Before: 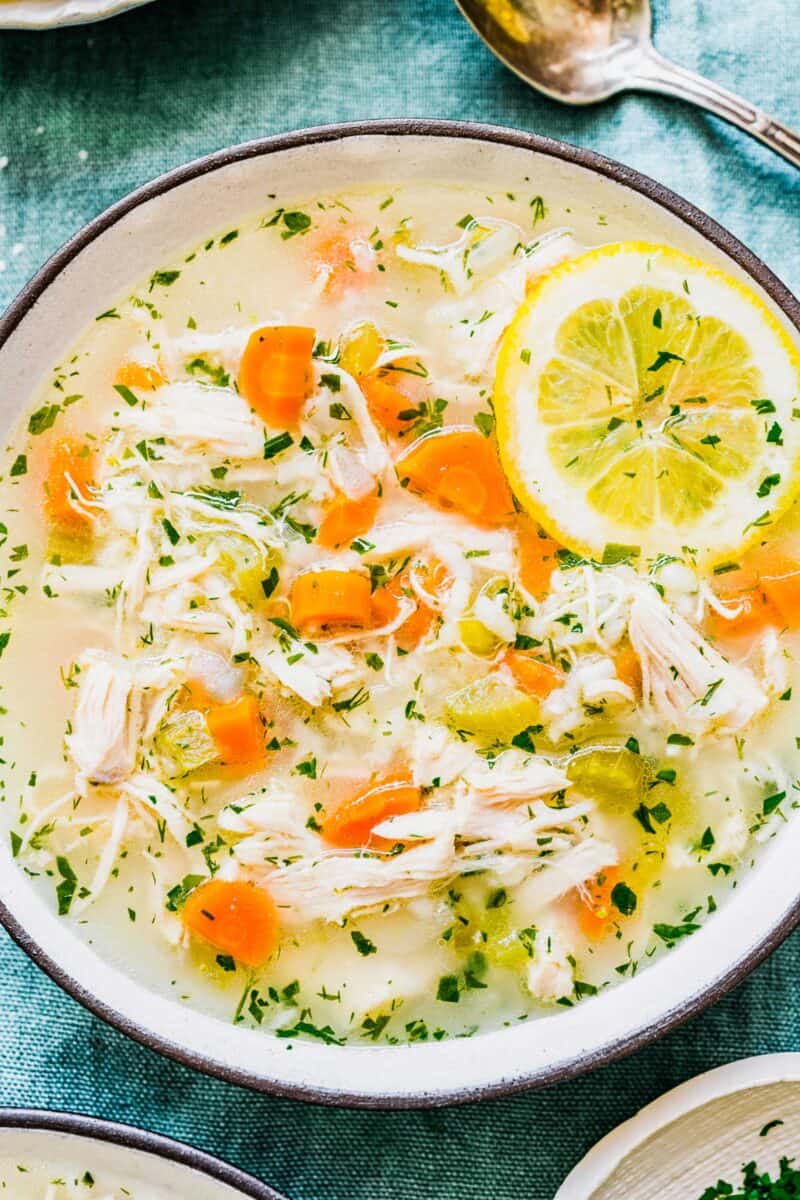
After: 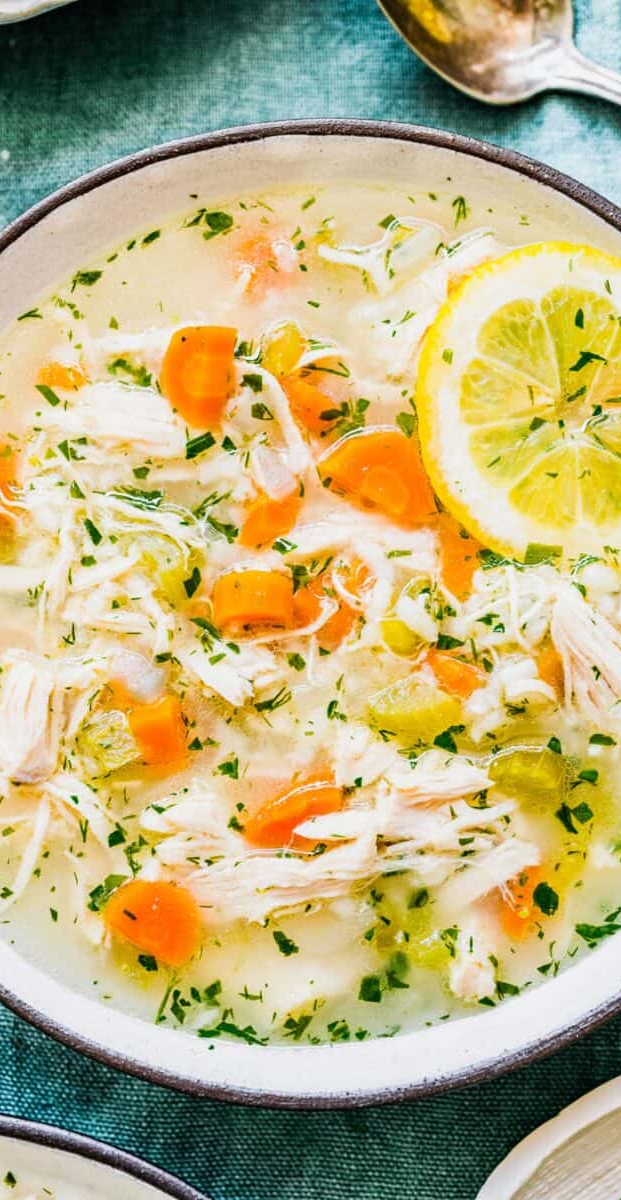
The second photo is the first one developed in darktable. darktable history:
crop: left 9.861%, right 12.469%
